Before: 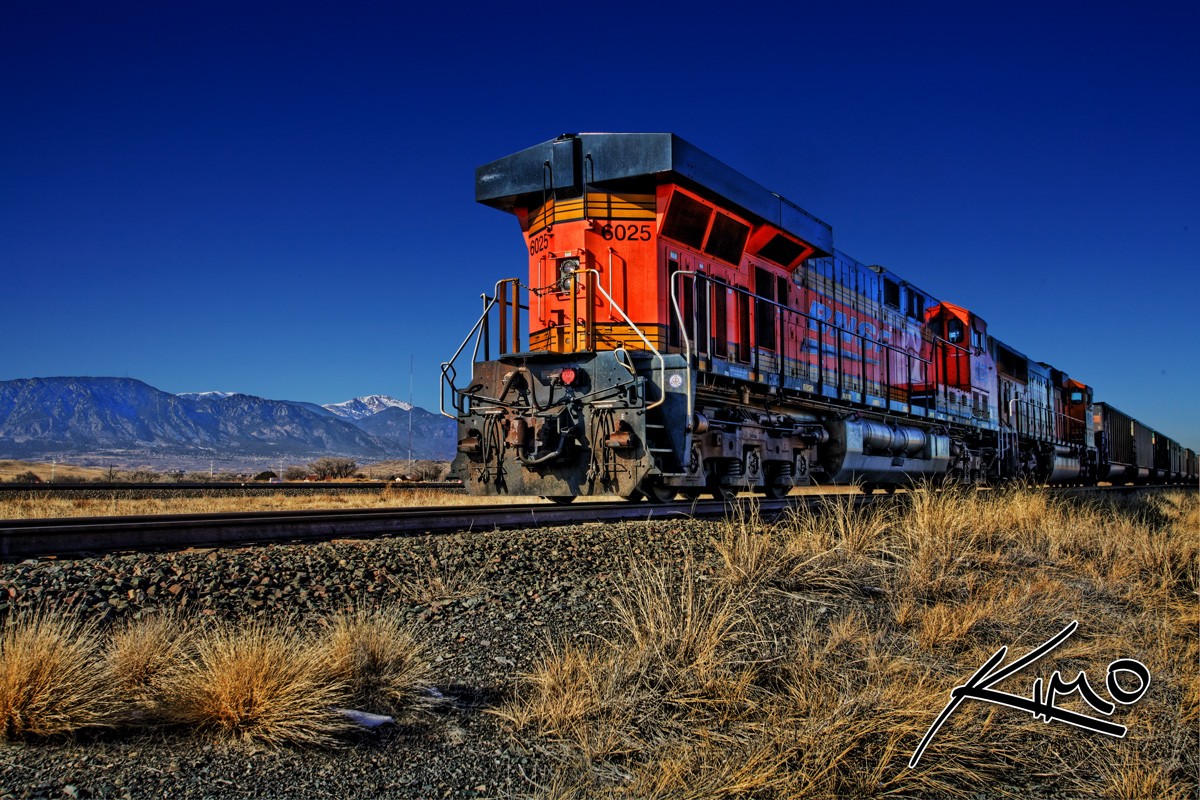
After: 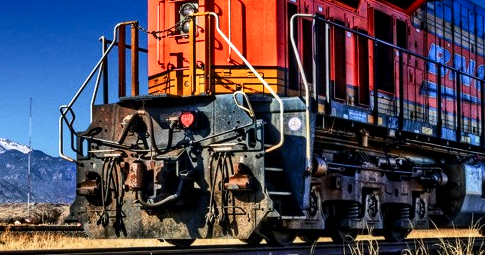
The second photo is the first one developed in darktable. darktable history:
exposure: black level correction 0, exposure 0.5 EV, compensate exposure bias true, compensate highlight preservation false
crop: left 31.751%, top 32.172%, right 27.8%, bottom 35.83%
local contrast: on, module defaults
contrast brightness saturation: contrast 0.28
